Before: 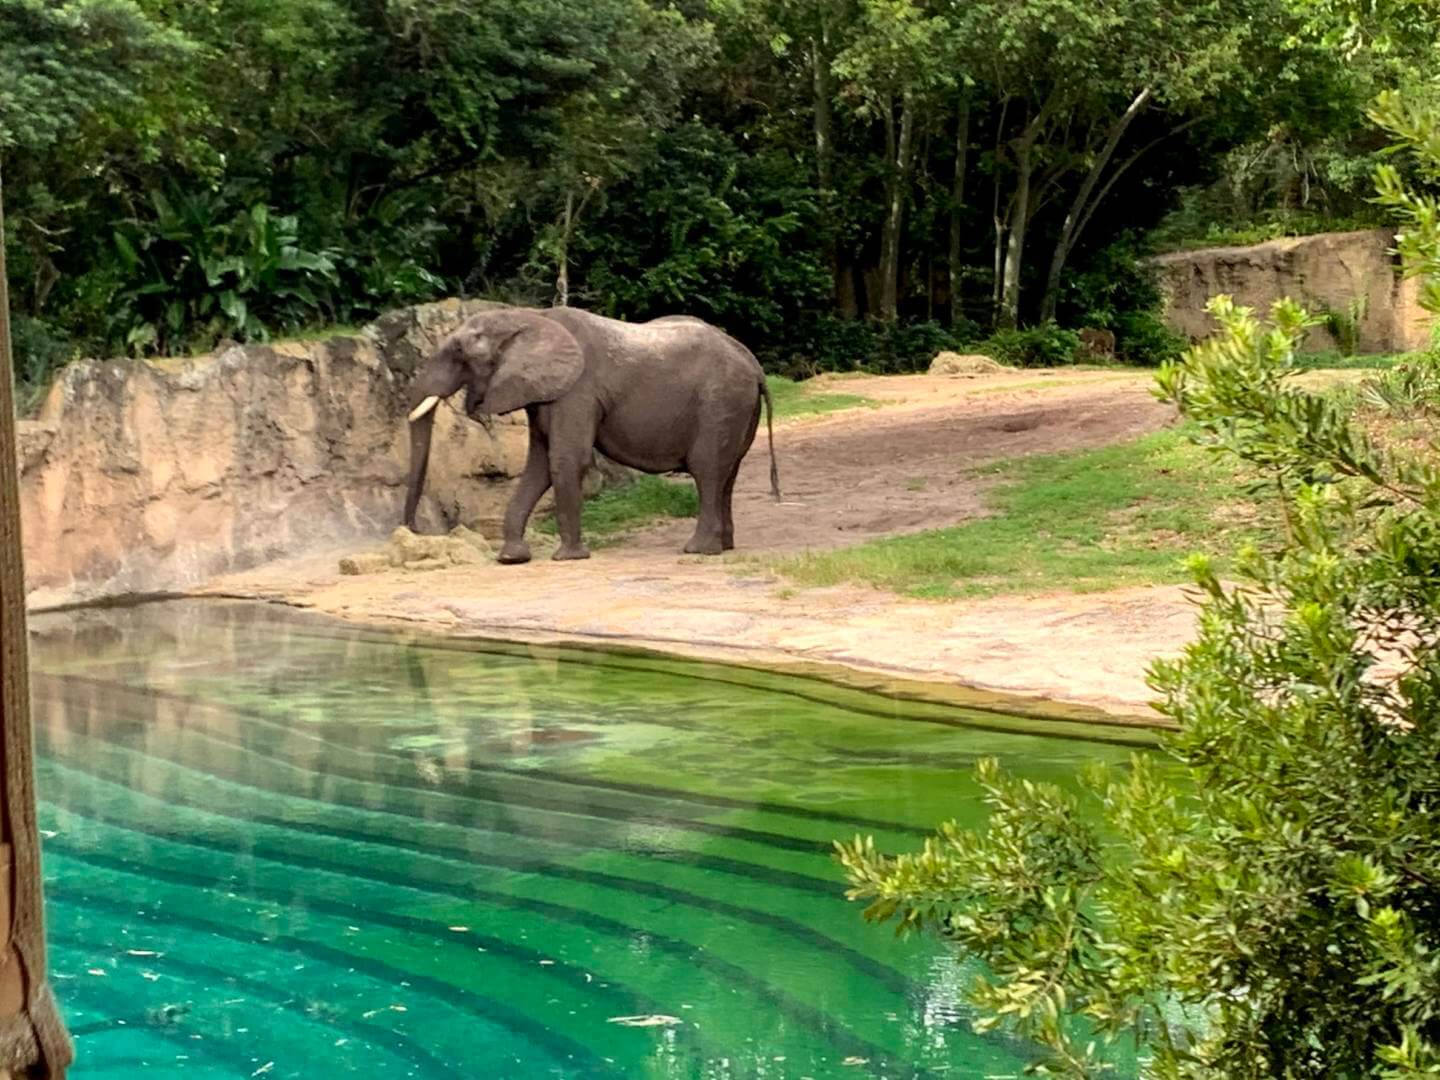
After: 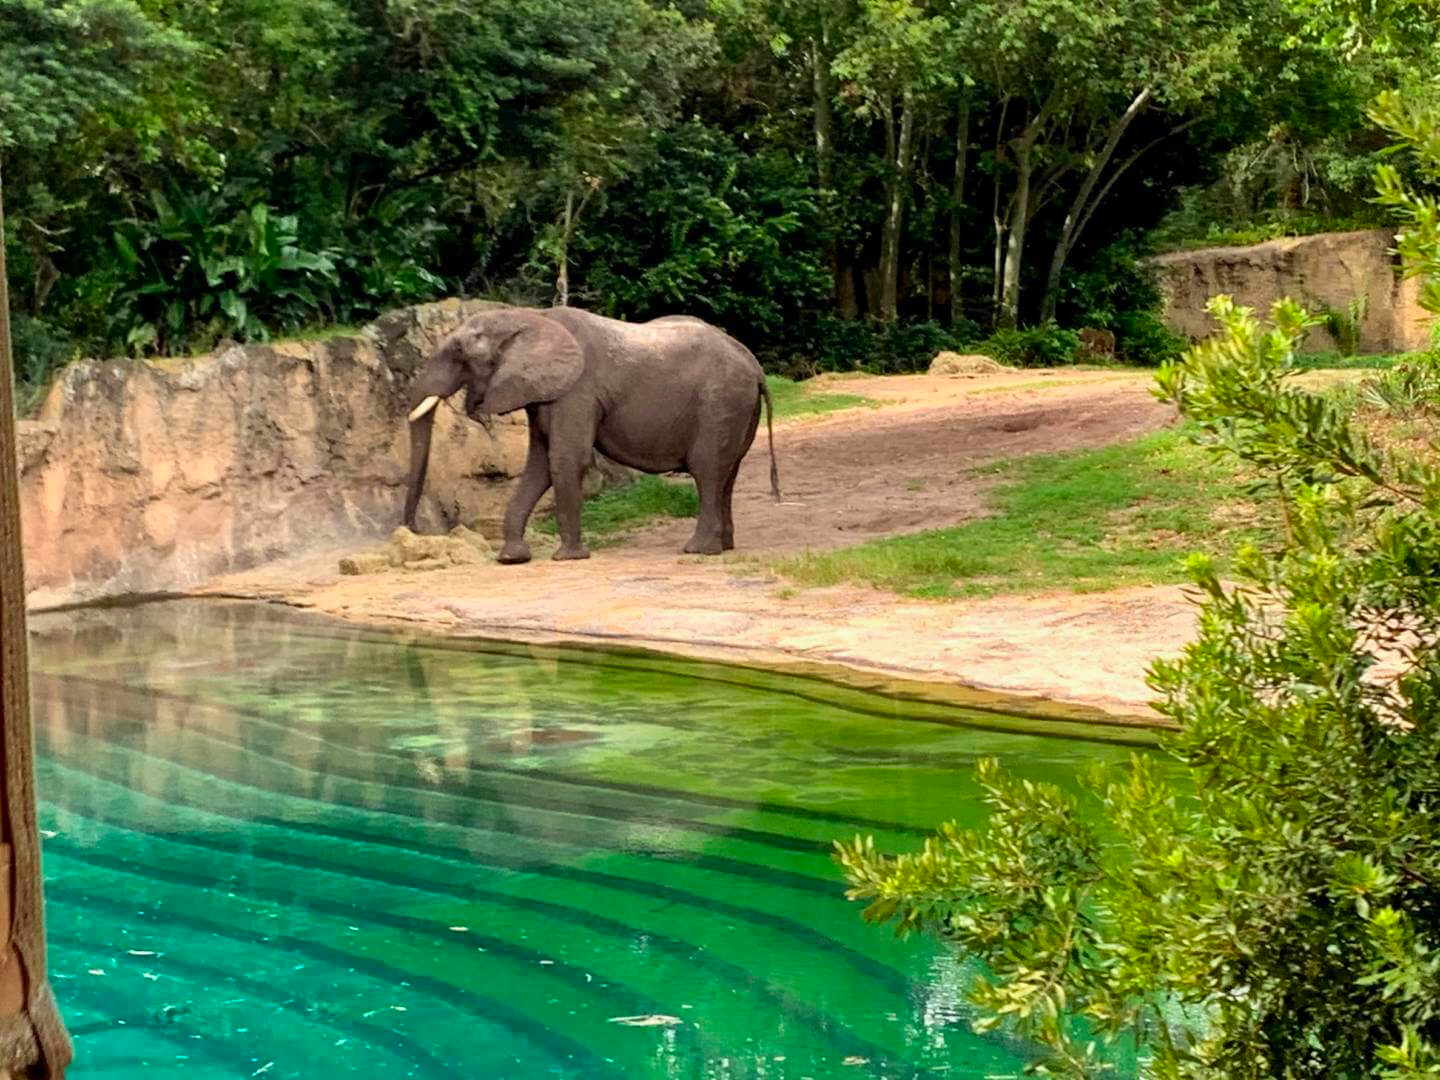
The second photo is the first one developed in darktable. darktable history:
shadows and highlights: shadows 43.71, white point adjustment -1.44, soften with gaussian
